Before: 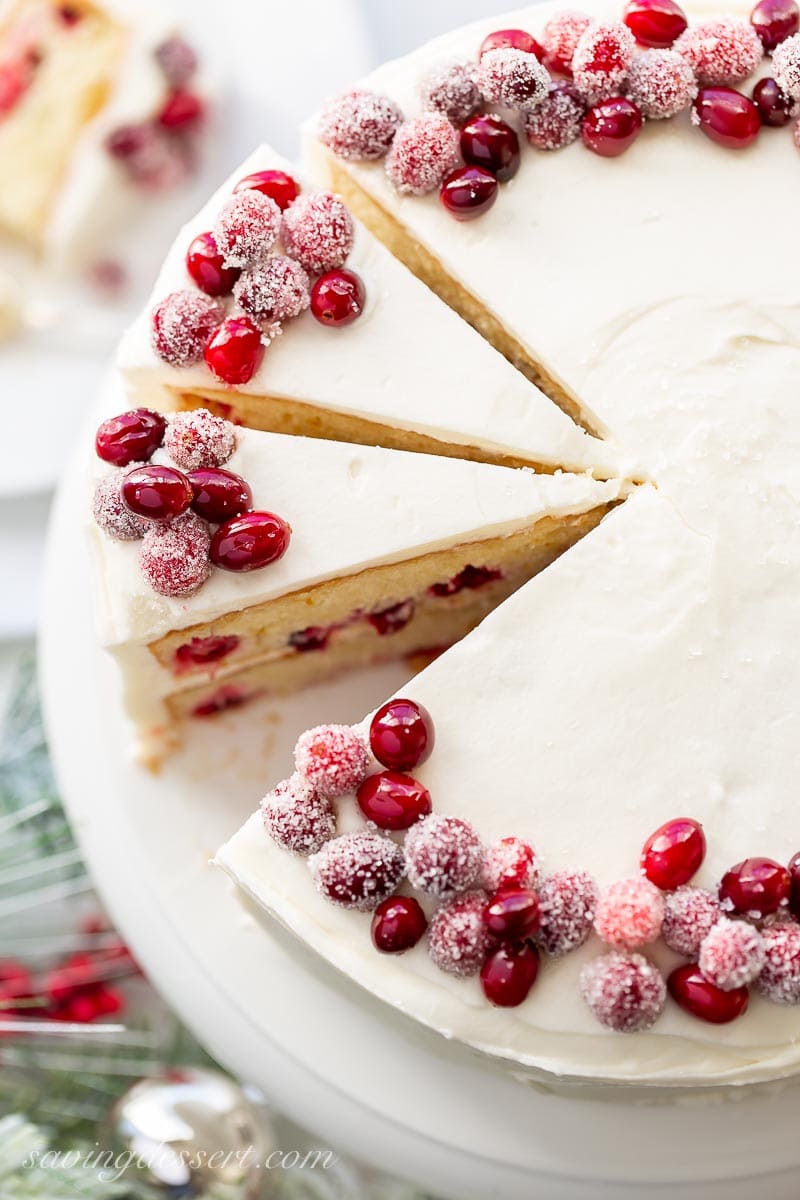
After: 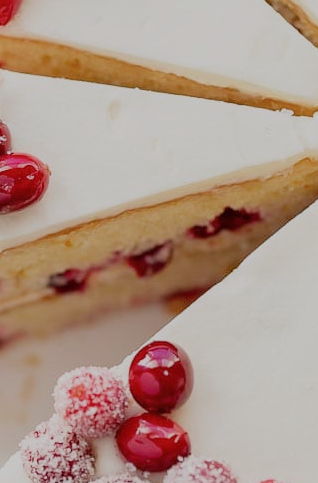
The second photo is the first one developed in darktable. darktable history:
filmic rgb: middle gray luminance 4.23%, black relative exposure -13.1 EV, white relative exposure 5.01 EV, target black luminance 0%, hardness 5.15, latitude 59.58%, contrast 0.772, highlights saturation mix 4.12%, shadows ↔ highlights balance 25.68%
crop: left 30.238%, top 29.91%, right 29.924%, bottom 29.832%
